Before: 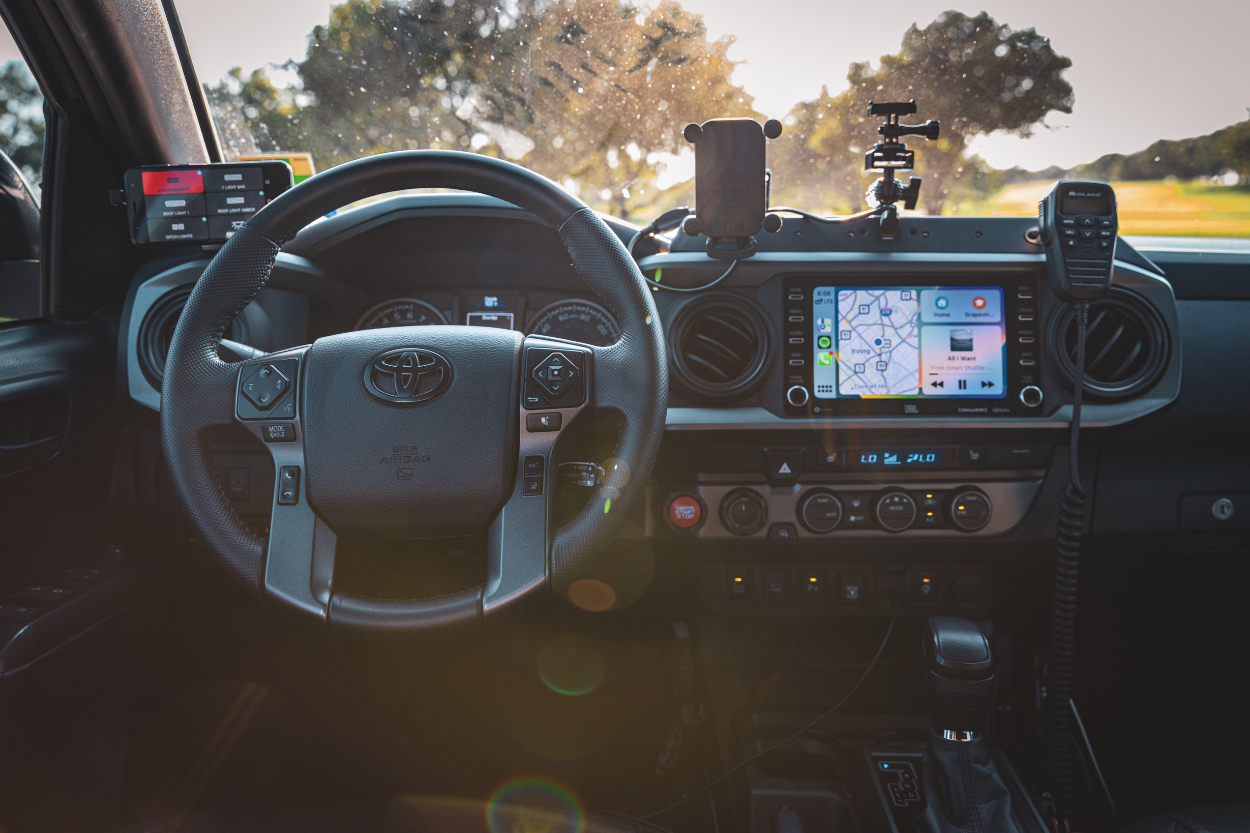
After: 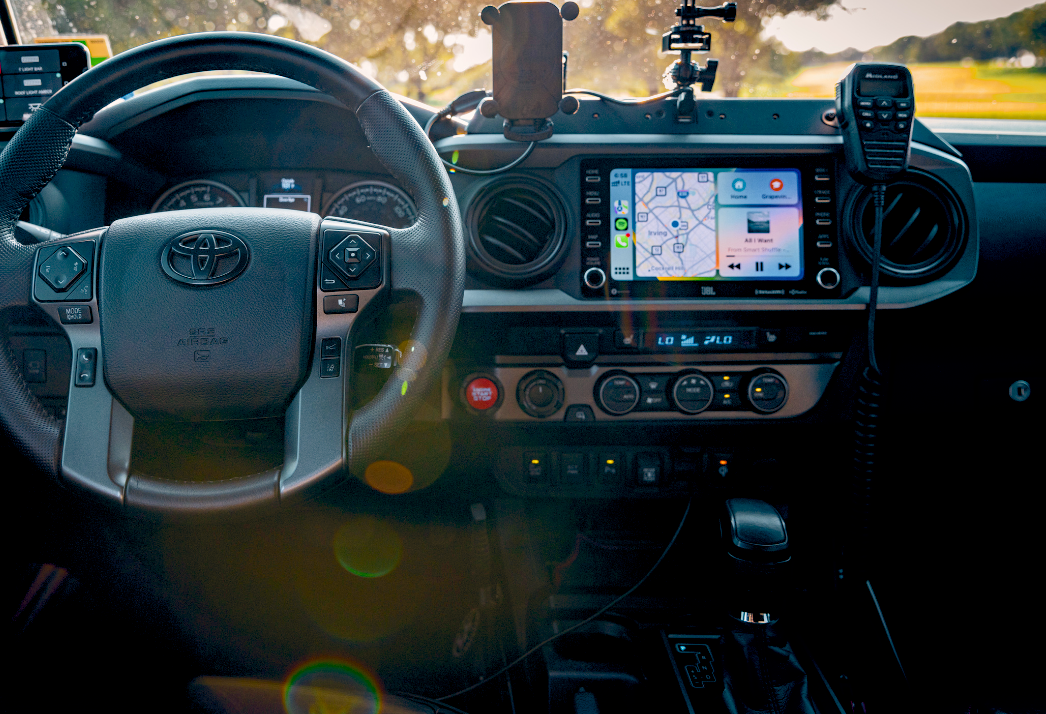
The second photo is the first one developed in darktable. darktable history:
color balance rgb: perceptual saturation grading › global saturation 35%, perceptual saturation grading › highlights -30%, perceptual saturation grading › shadows 35%, perceptual brilliance grading › global brilliance 3%, perceptual brilliance grading › highlights -3%, perceptual brilliance grading › shadows 3%
color balance: lift [0.975, 0.993, 1, 1.015], gamma [1.1, 1, 1, 0.945], gain [1, 1.04, 1, 0.95]
crop: left 16.315%, top 14.246%
